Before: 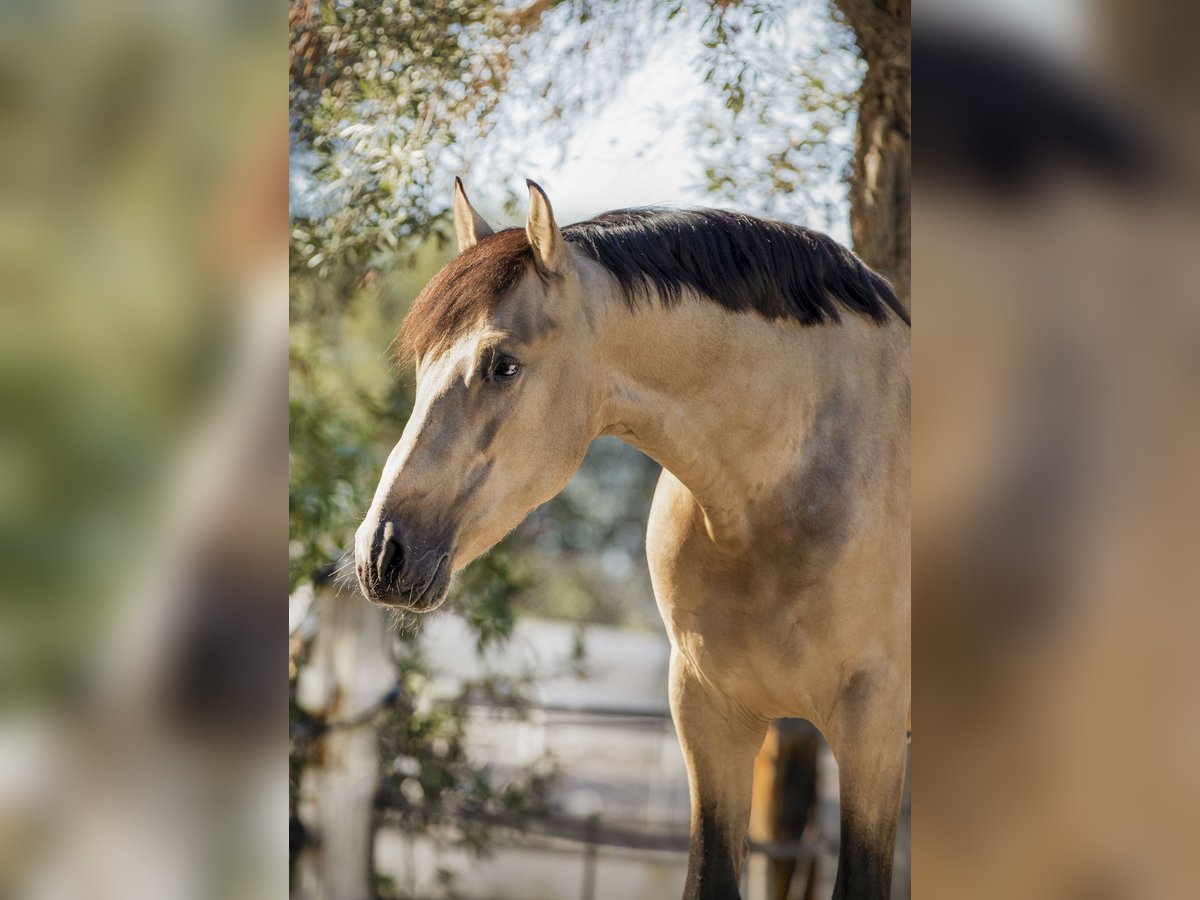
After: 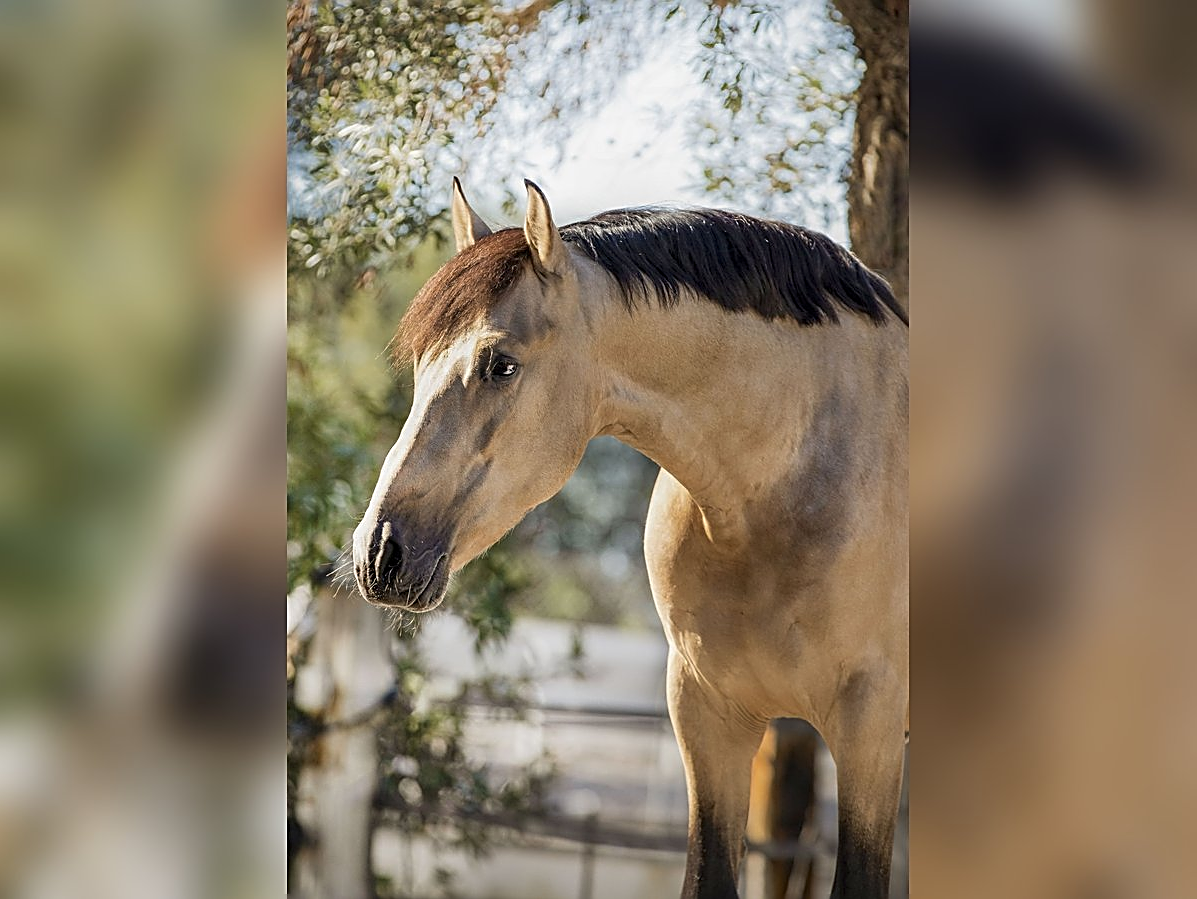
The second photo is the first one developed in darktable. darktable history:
crop: left 0.169%
sharpen: amount 0.901
